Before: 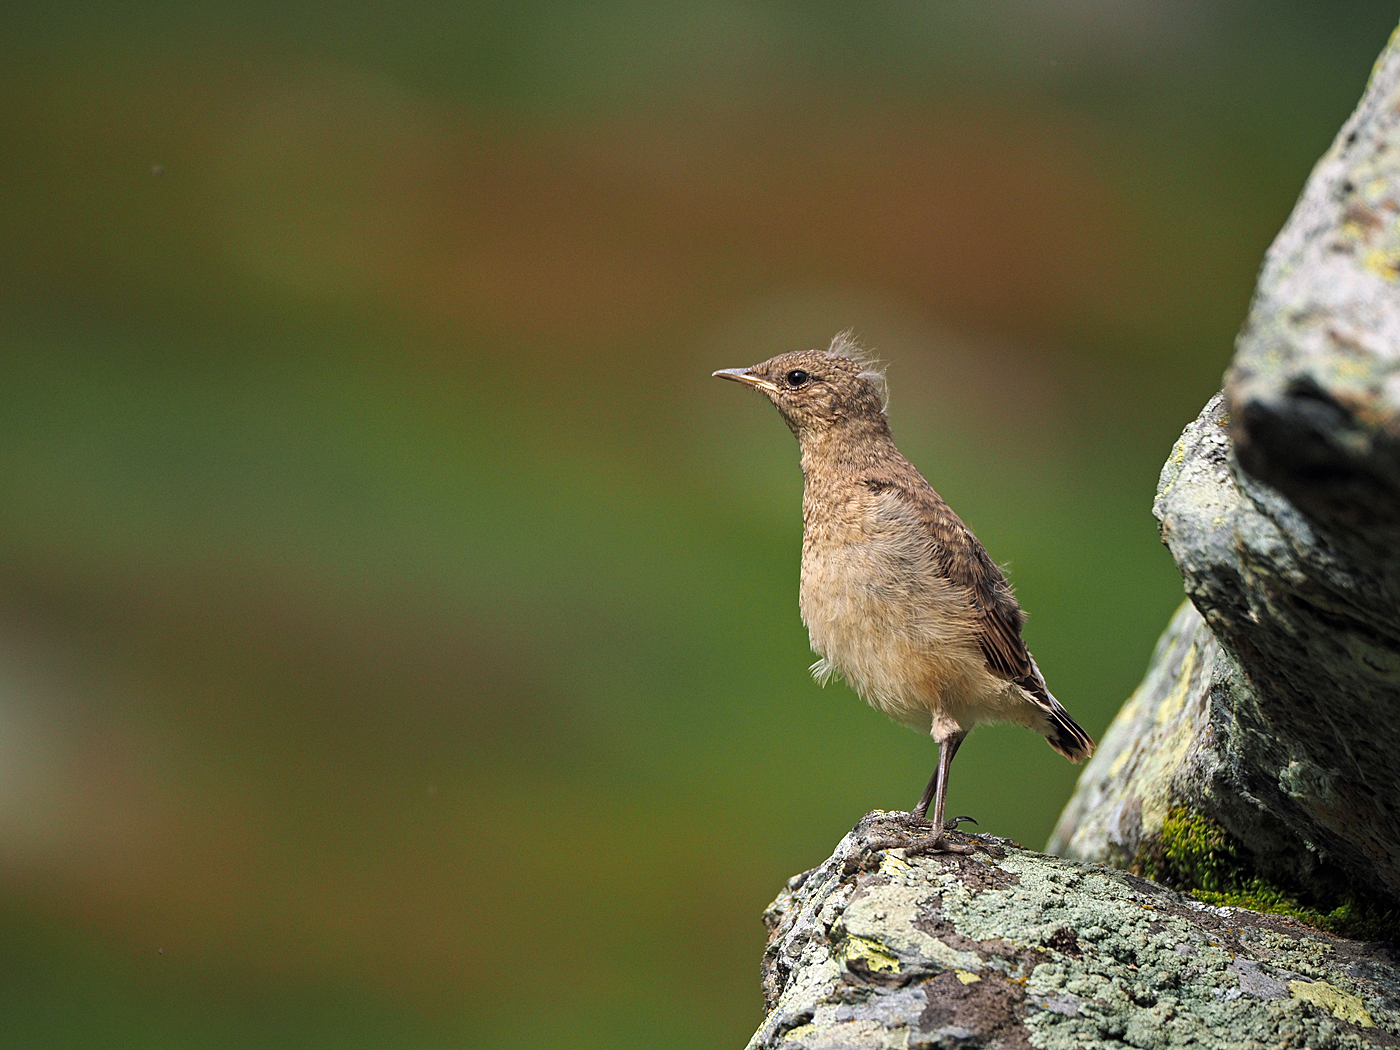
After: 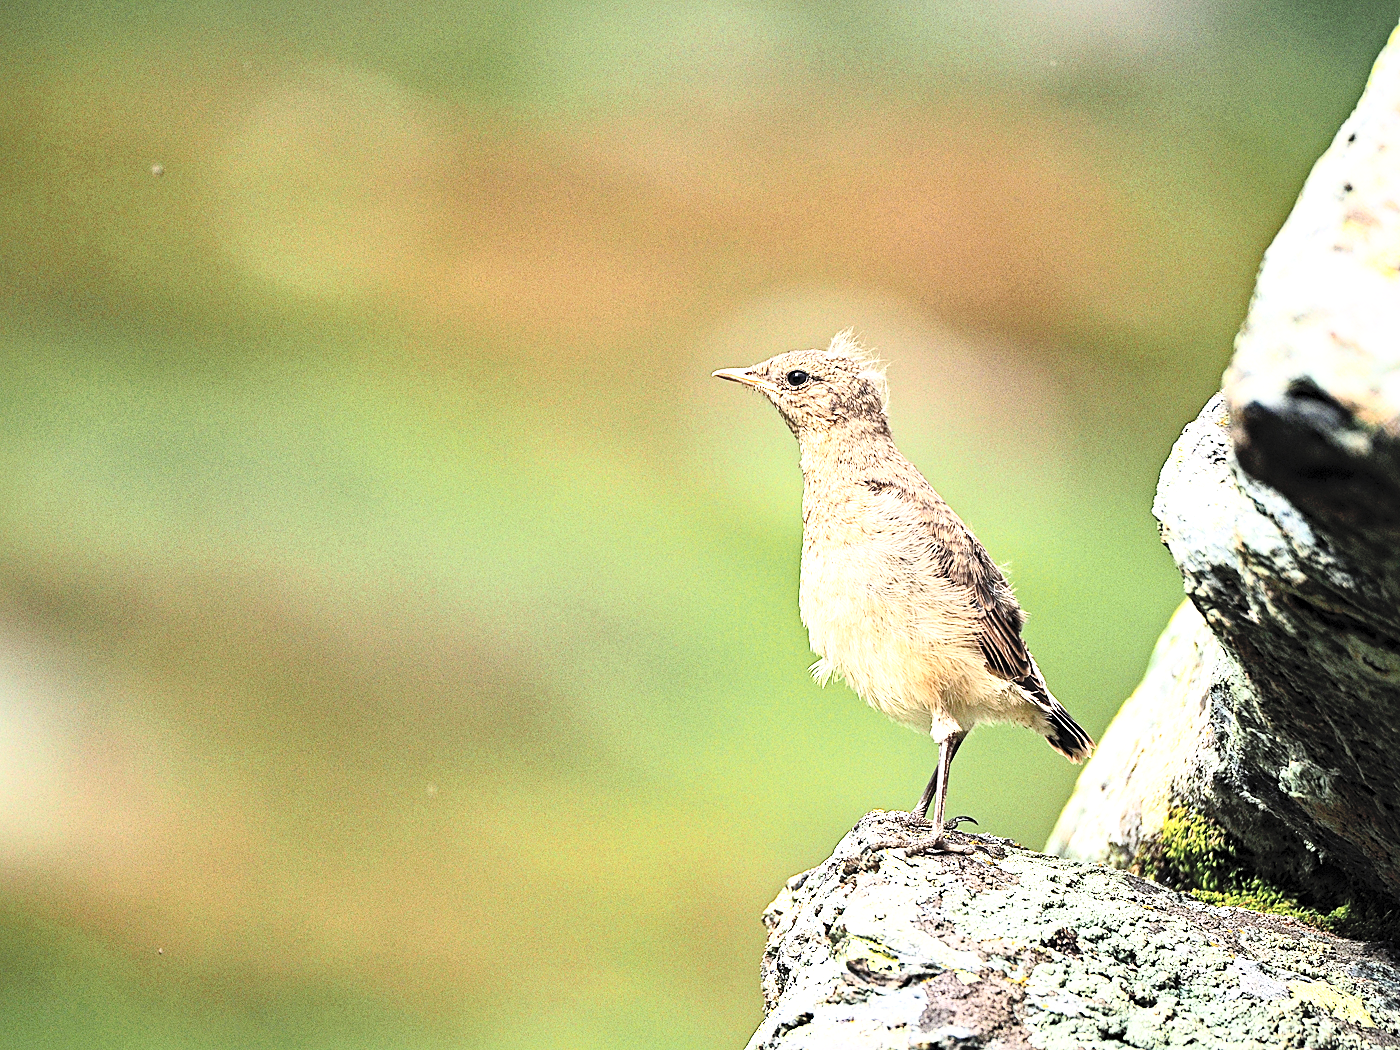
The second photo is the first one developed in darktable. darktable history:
exposure: compensate highlight preservation false
haze removal: adaptive false
contrast brightness saturation: contrast 0.433, brightness 0.55, saturation -0.186
local contrast: mode bilateral grid, contrast 21, coarseness 50, detail 132%, midtone range 0.2
sharpen: amount 0.213
base curve: curves: ch0 [(0, 0) (0.012, 0.01) (0.073, 0.168) (0.31, 0.711) (0.645, 0.957) (1, 1)], preserve colors none
